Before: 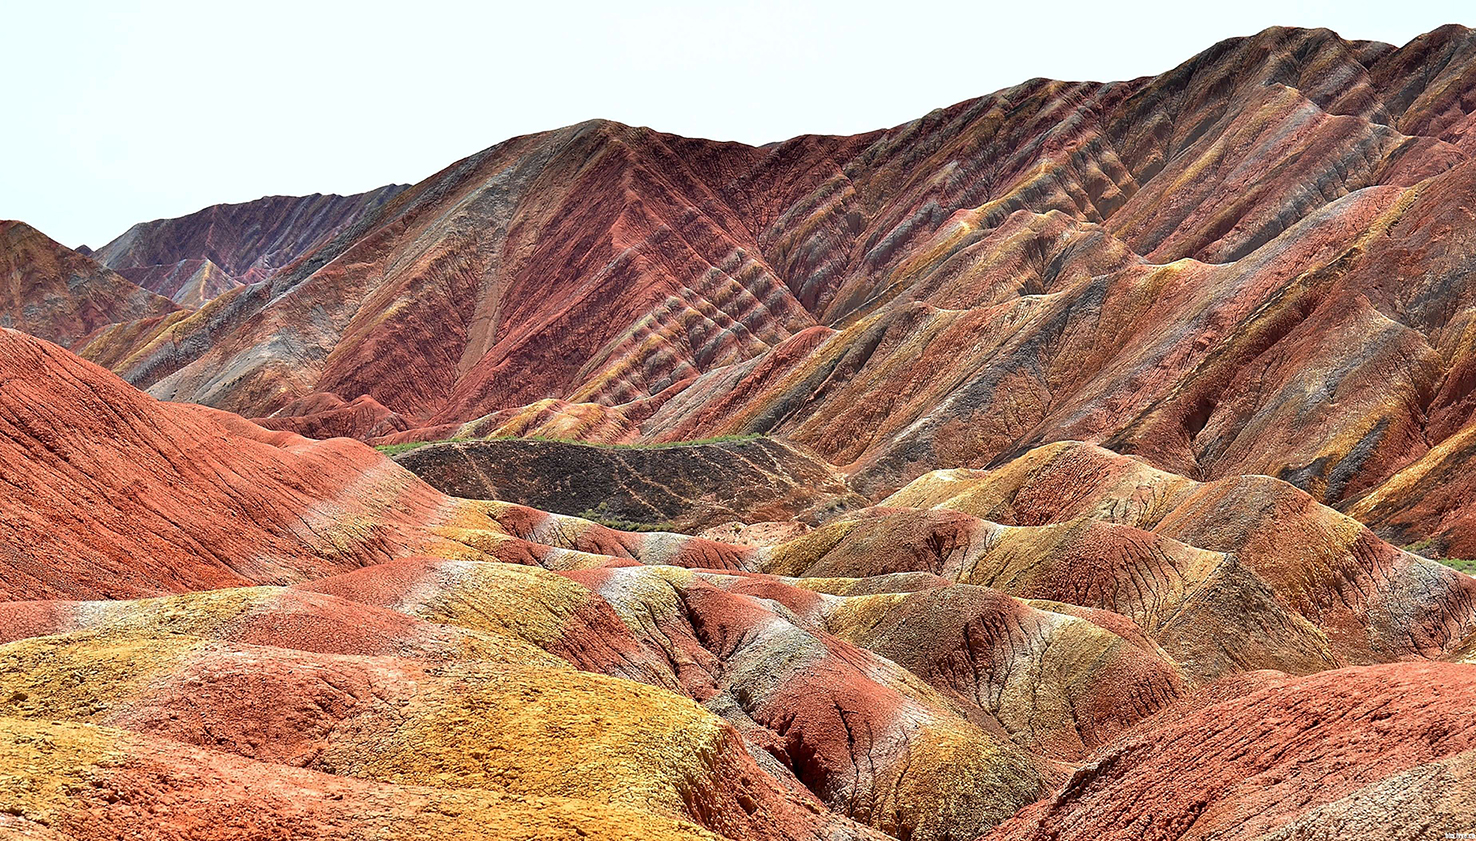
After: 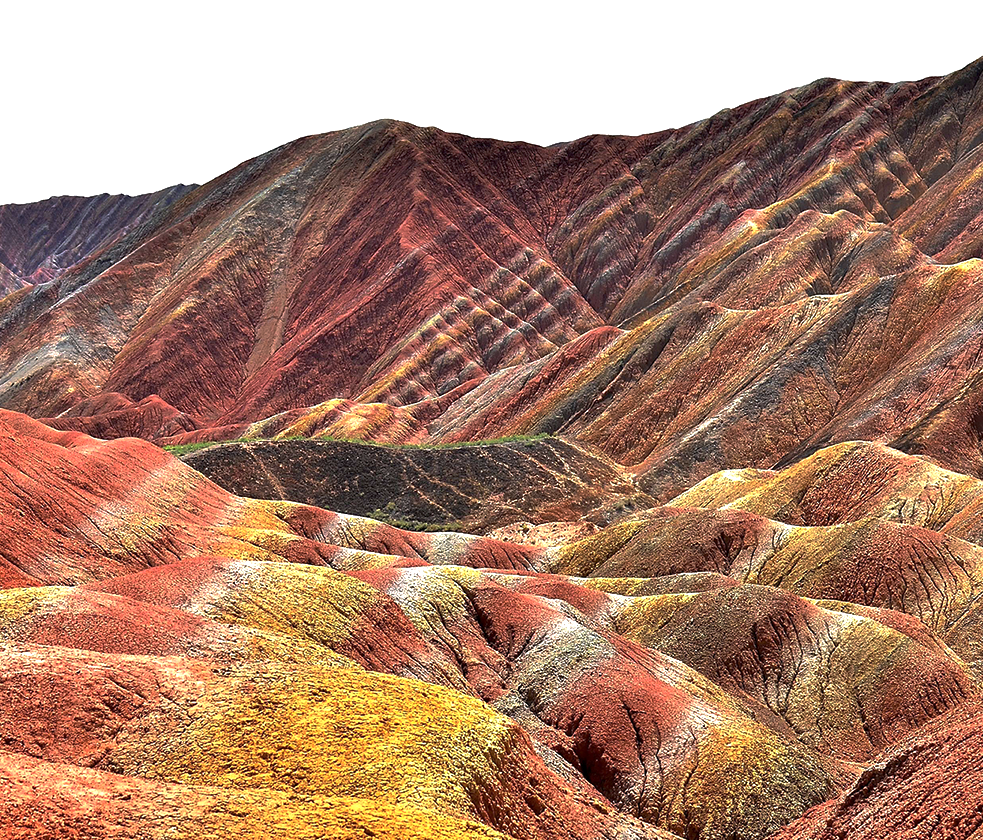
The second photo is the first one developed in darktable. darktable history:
exposure: black level correction 0.001, exposure 0.498 EV, compensate highlight preservation false
crop and rotate: left 14.391%, right 18.949%
tone equalizer: mask exposure compensation -0.485 EV
tone curve: curves: ch0 [(0, 0) (0.797, 0.684) (1, 1)], preserve colors none
